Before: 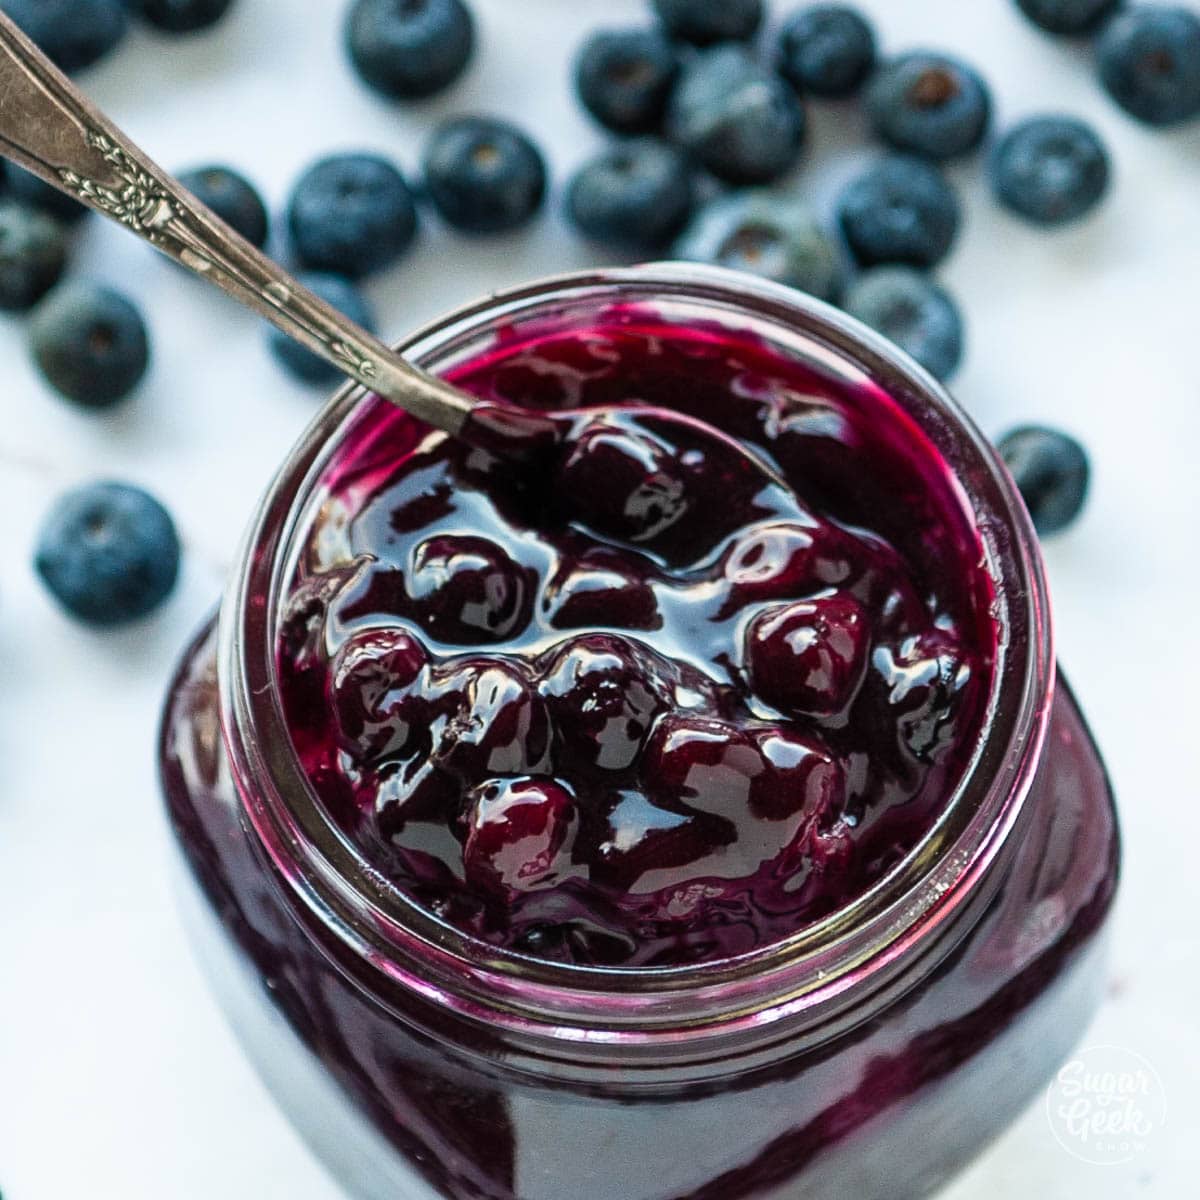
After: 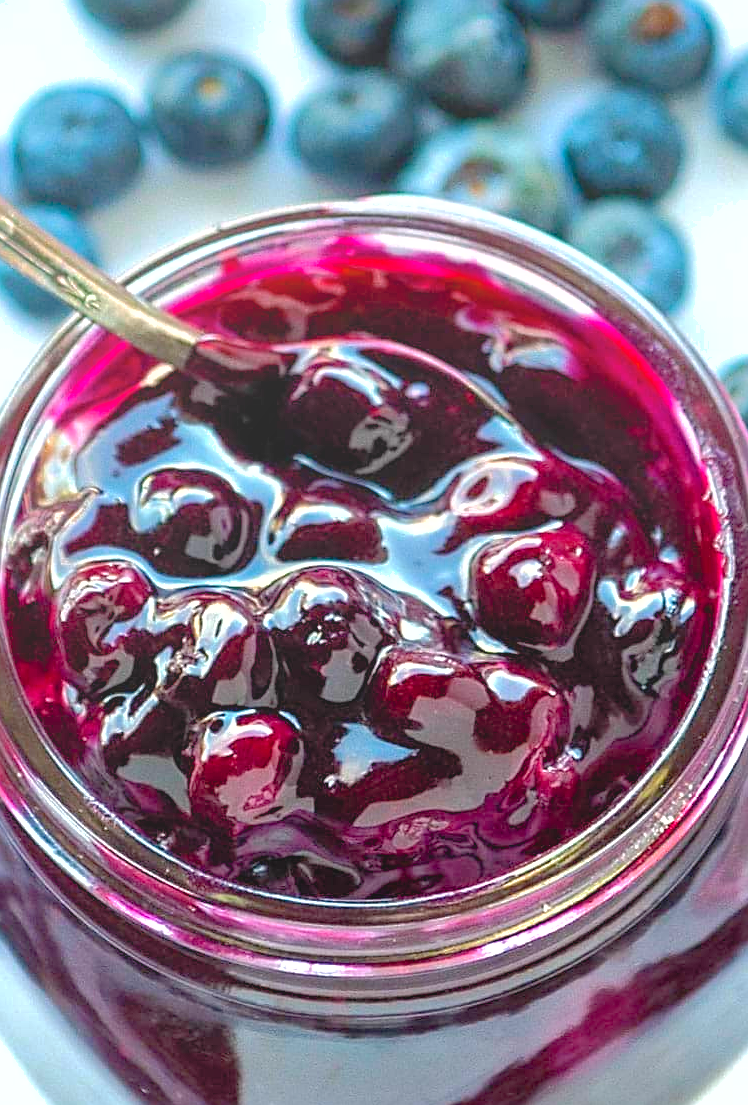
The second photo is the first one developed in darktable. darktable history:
crop and rotate: left 22.918%, top 5.629%, right 14.711%, bottom 2.247%
shadows and highlights: on, module defaults
tone equalizer: on, module defaults
sharpen: on, module defaults
color balance rgb: perceptual saturation grading › global saturation 25%, perceptual brilliance grading › mid-tones 10%, perceptual brilliance grading › shadows 15%, global vibrance 20%
exposure: black level correction 0.001, exposure 0.5 EV, compensate exposure bias true, compensate highlight preservation false
bloom: size 38%, threshold 95%, strength 30%
